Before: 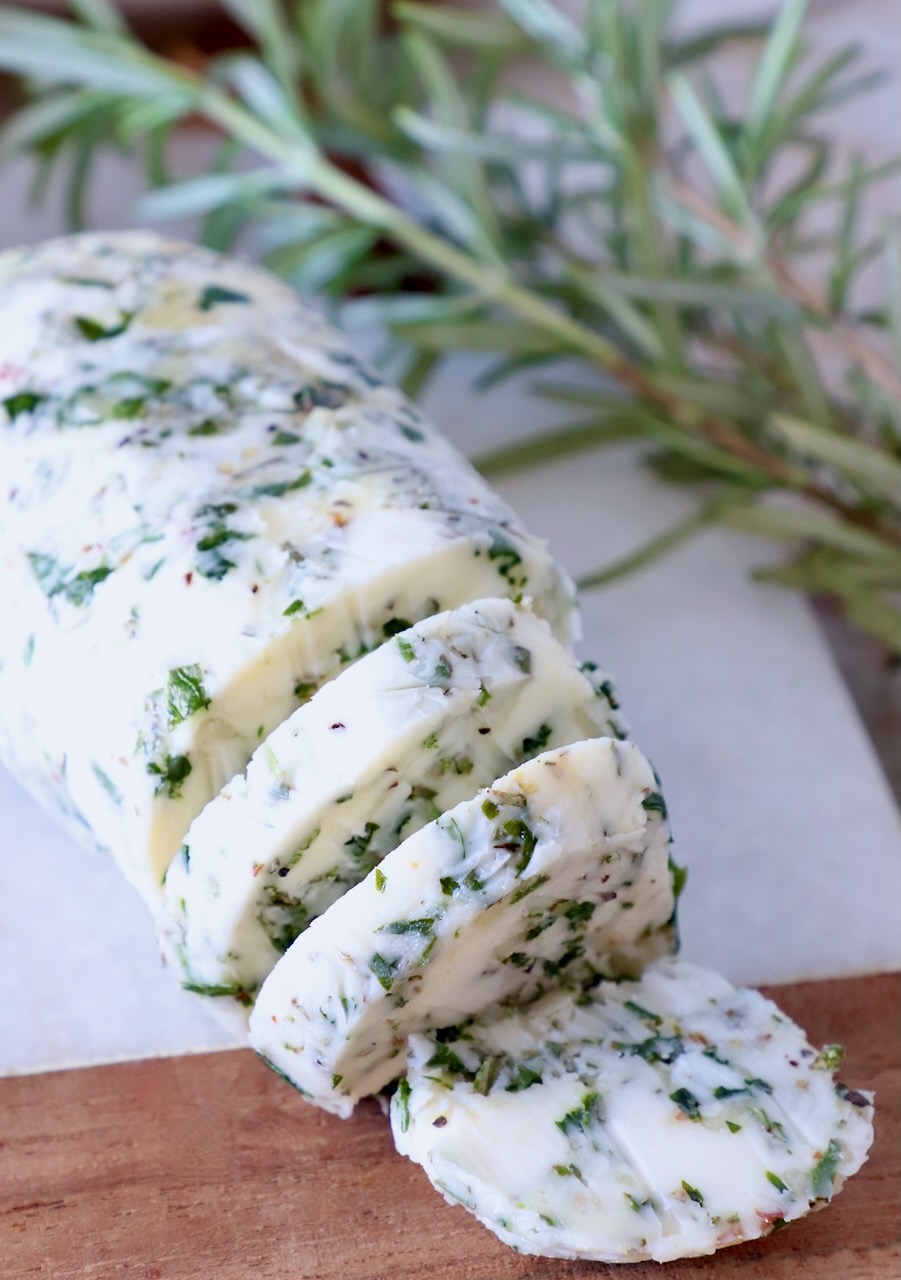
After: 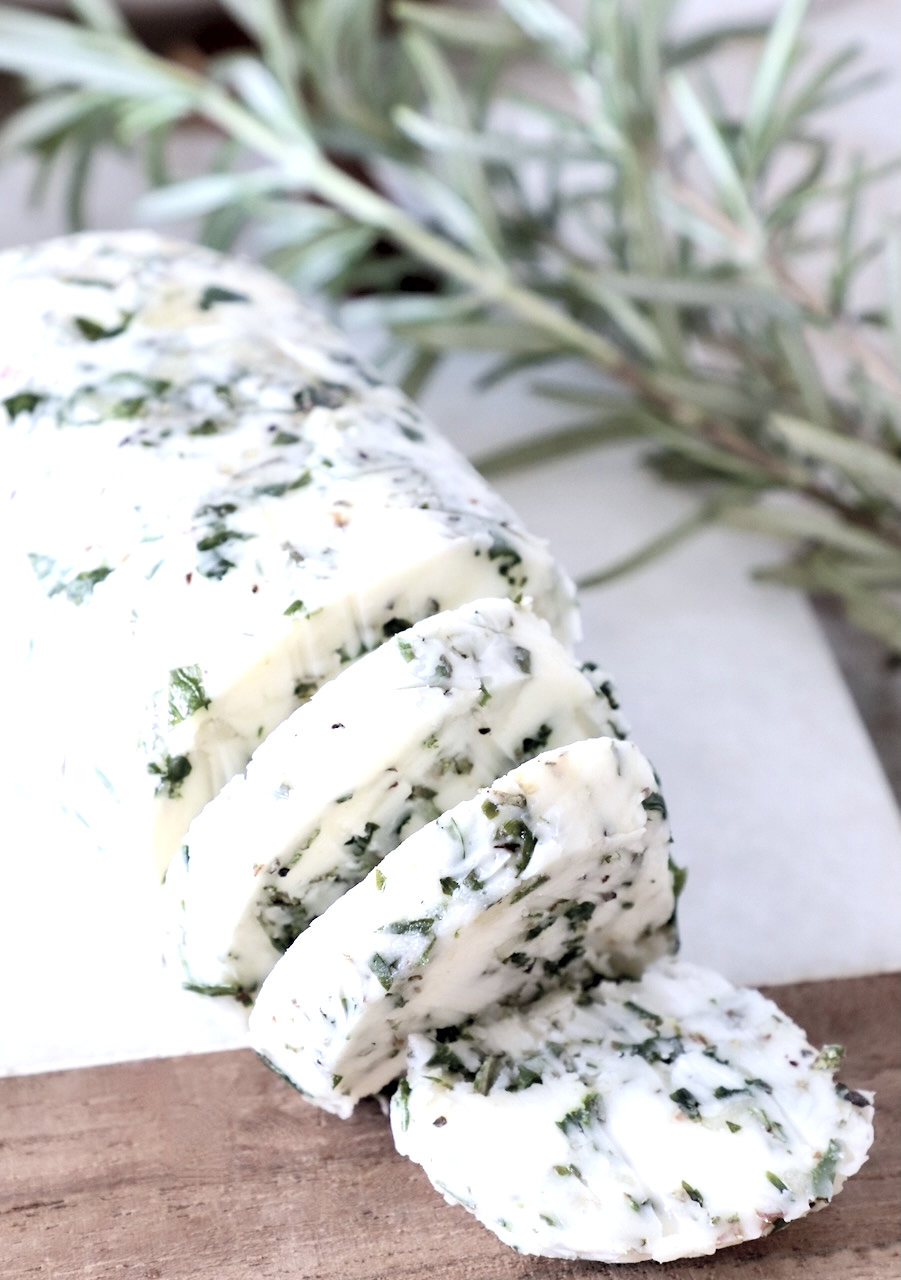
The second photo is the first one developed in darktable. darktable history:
contrast brightness saturation: brightness 0.18, saturation -0.5
tone equalizer: -8 EV -0.75 EV, -7 EV -0.7 EV, -6 EV -0.6 EV, -5 EV -0.4 EV, -3 EV 0.4 EV, -2 EV 0.6 EV, -1 EV 0.7 EV, +0 EV 0.75 EV, edges refinement/feathering 500, mask exposure compensation -1.57 EV, preserve details no
